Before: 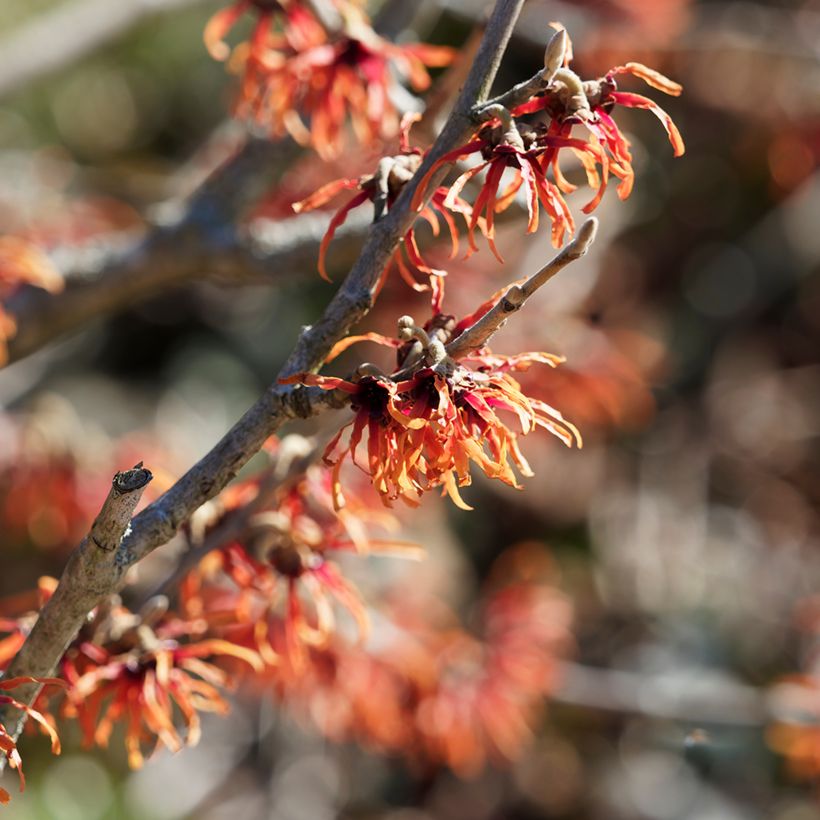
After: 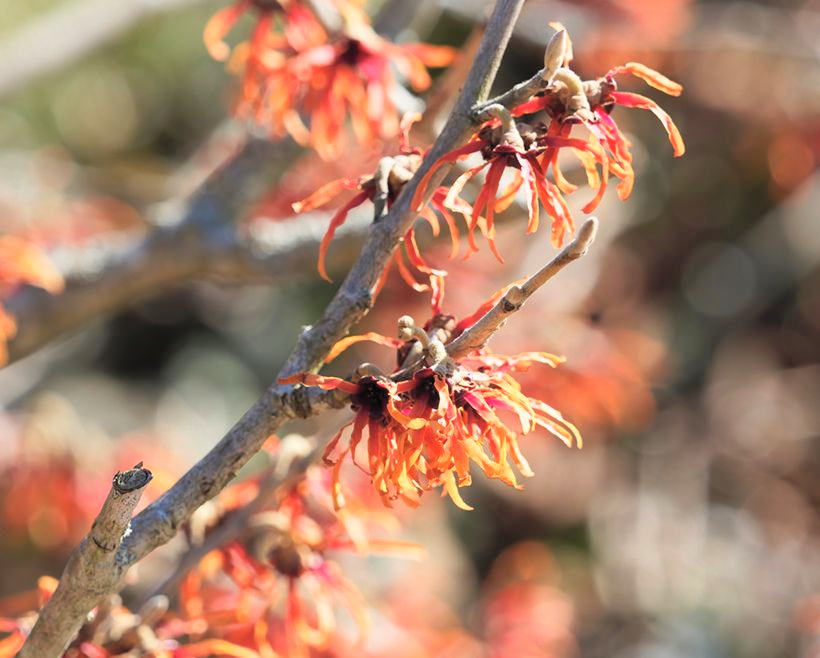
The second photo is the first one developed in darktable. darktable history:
crop: bottom 19.711%
contrast brightness saturation: contrast 0.102, brightness 0.305, saturation 0.142
